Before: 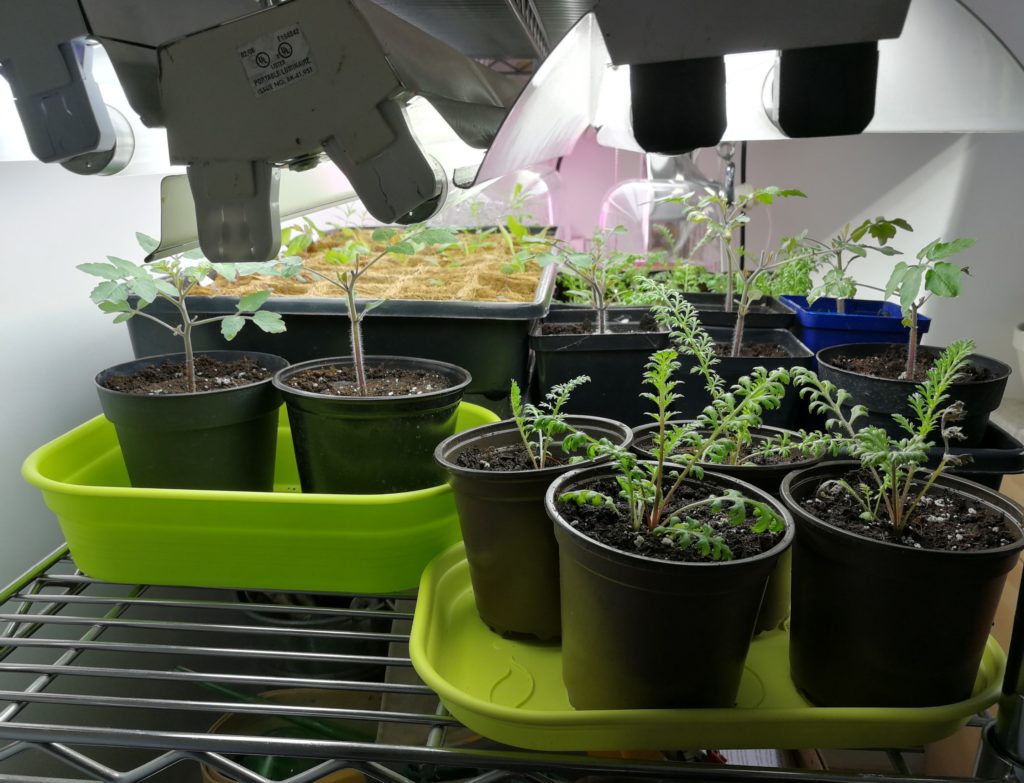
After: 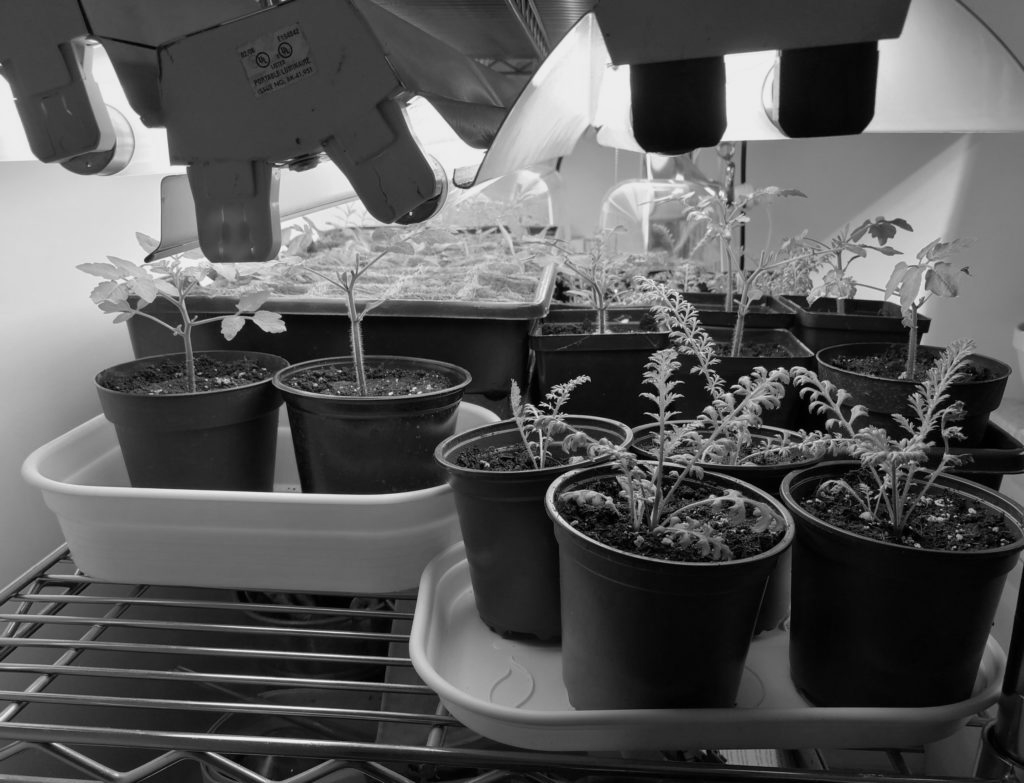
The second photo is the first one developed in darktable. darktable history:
white balance: red 0.978, blue 0.999
monochrome: a -74.22, b 78.2
